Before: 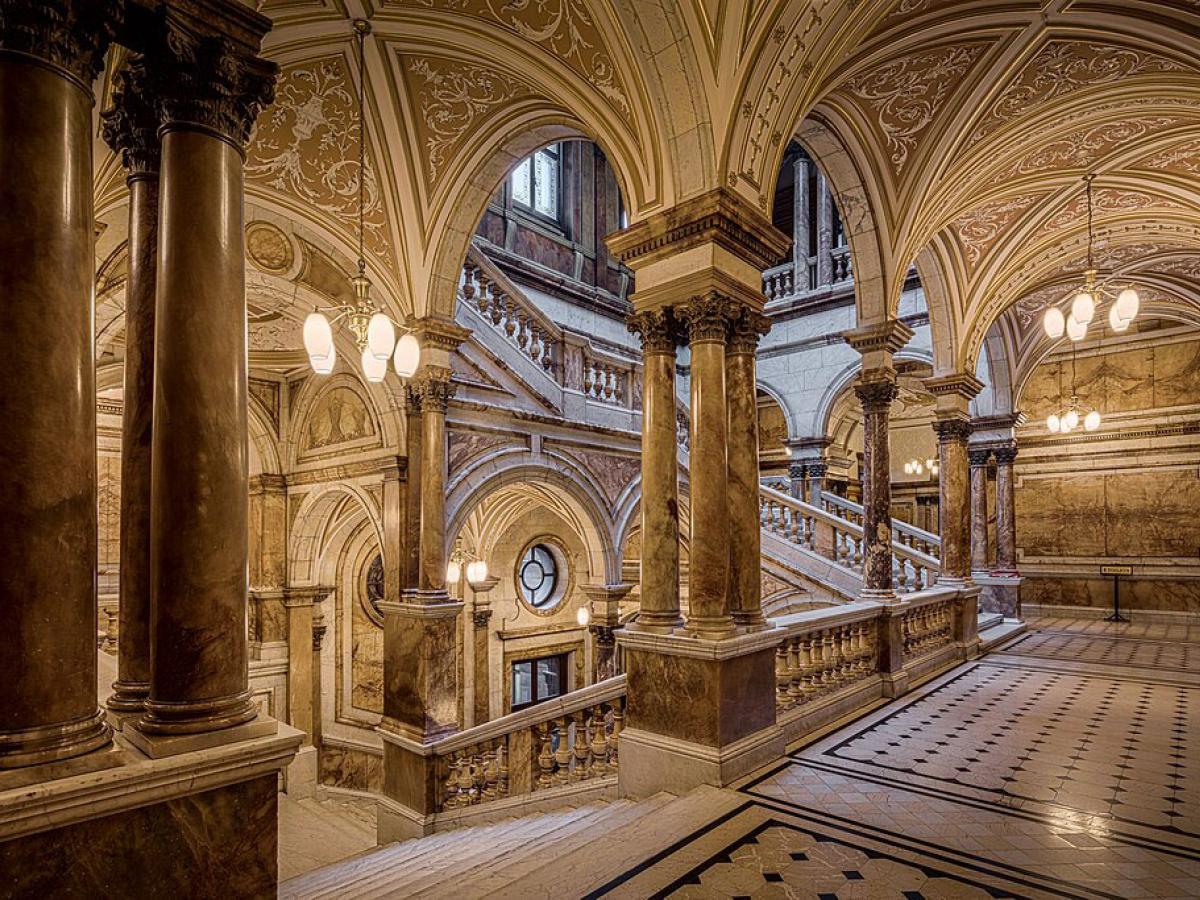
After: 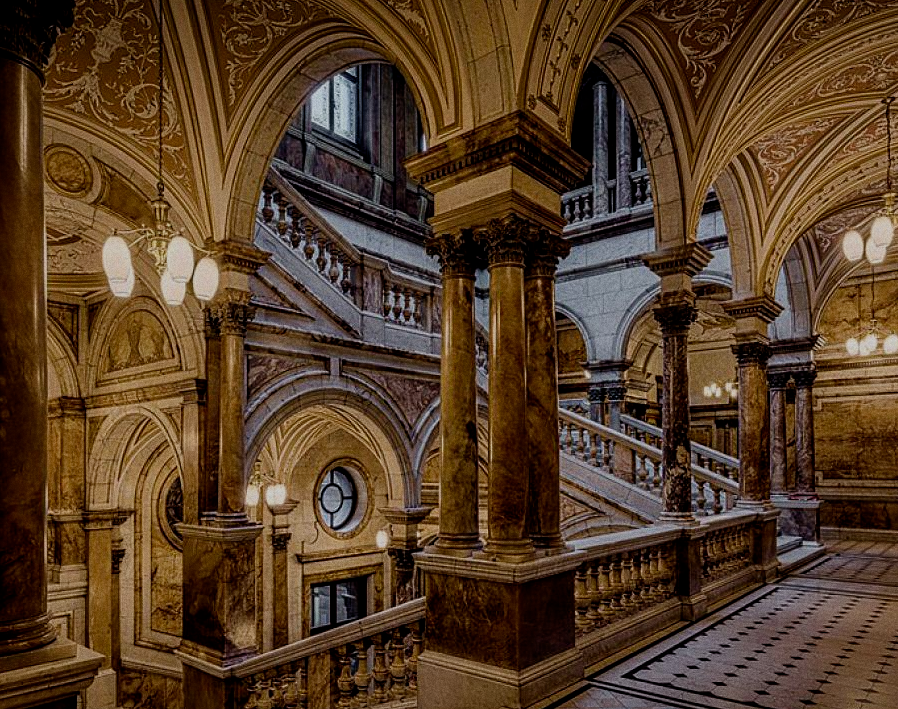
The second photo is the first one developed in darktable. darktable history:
crop: left 16.768%, top 8.653%, right 8.362%, bottom 12.485%
grain: coarseness 0.47 ISO
exposure: exposure -1 EV, compensate highlight preservation false
filmic rgb: black relative exposure -8.7 EV, white relative exposure 2.7 EV, threshold 3 EV, target black luminance 0%, hardness 6.25, latitude 75%, contrast 1.325, highlights saturation mix -5%, preserve chrominance no, color science v5 (2021), iterations of high-quality reconstruction 0, enable highlight reconstruction true
